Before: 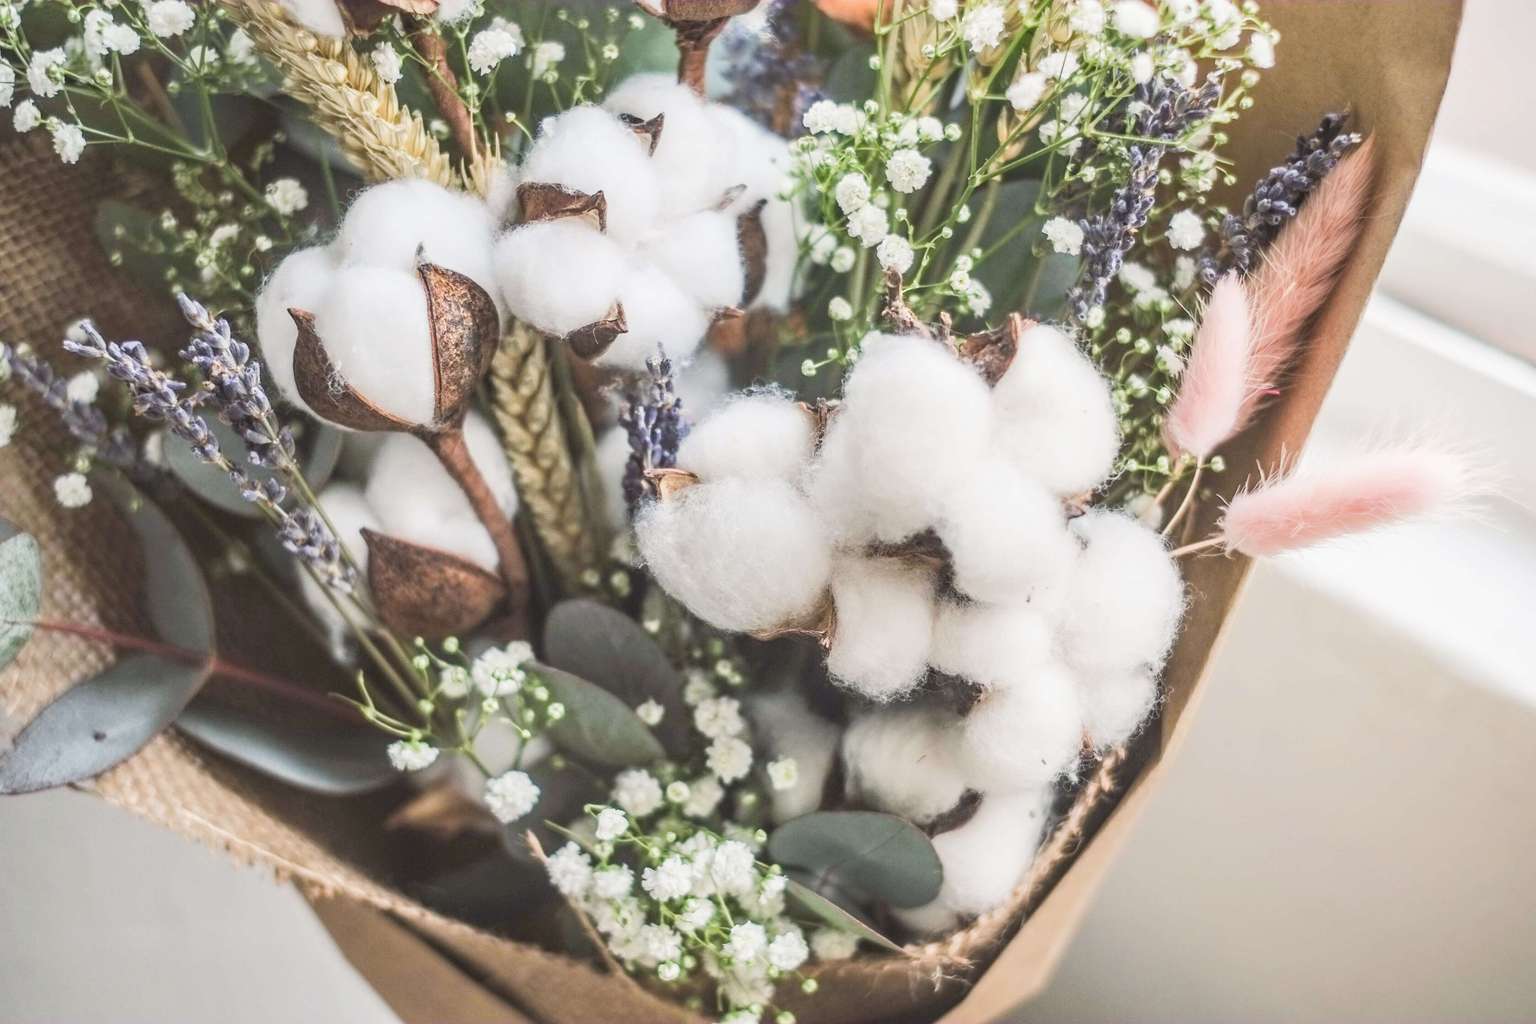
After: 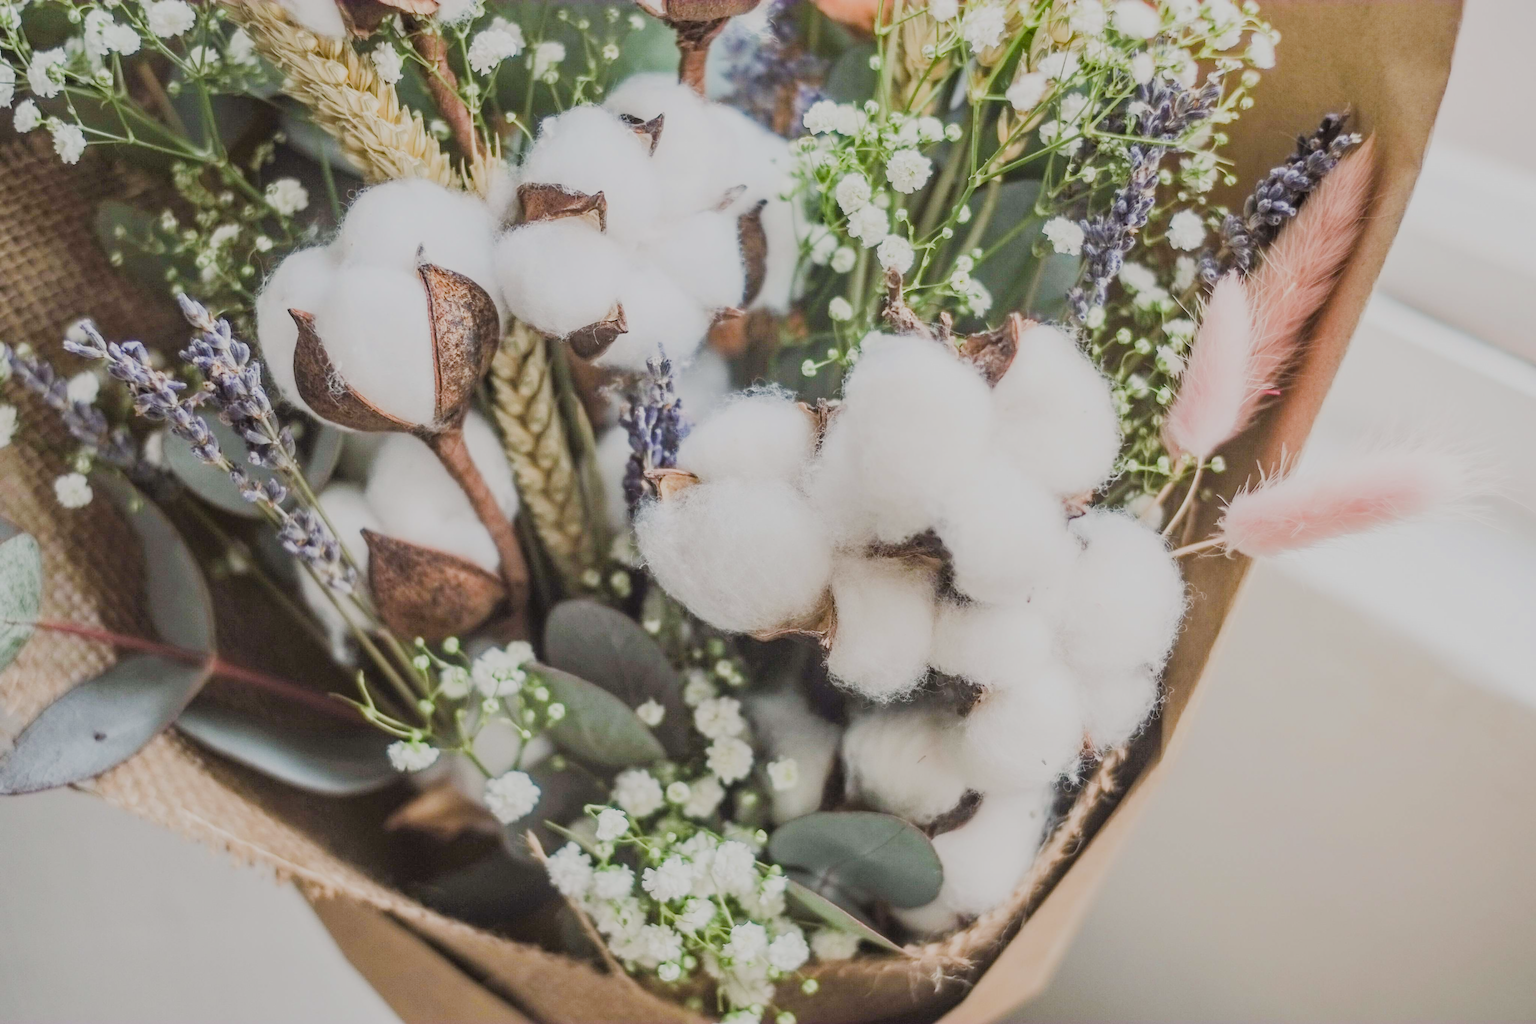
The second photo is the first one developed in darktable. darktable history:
color balance rgb: perceptual saturation grading › global saturation 20%, perceptual saturation grading › highlights -25%, perceptual saturation grading › shadows 25%
filmic rgb: black relative exposure -6.98 EV, white relative exposure 5.63 EV, hardness 2.86
